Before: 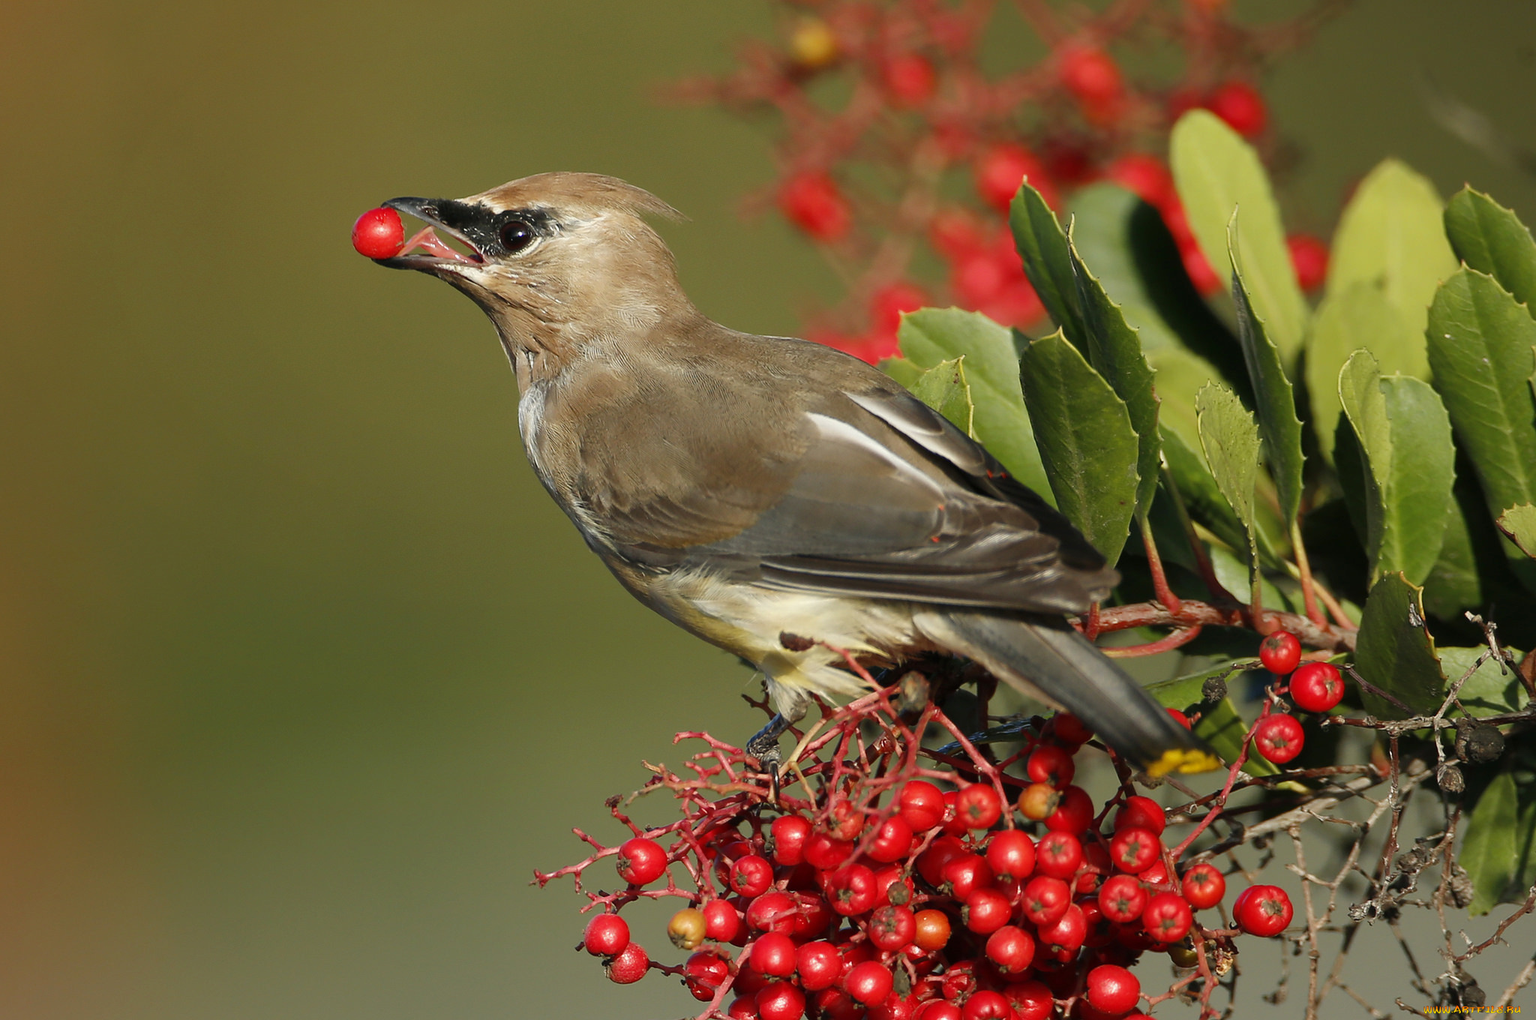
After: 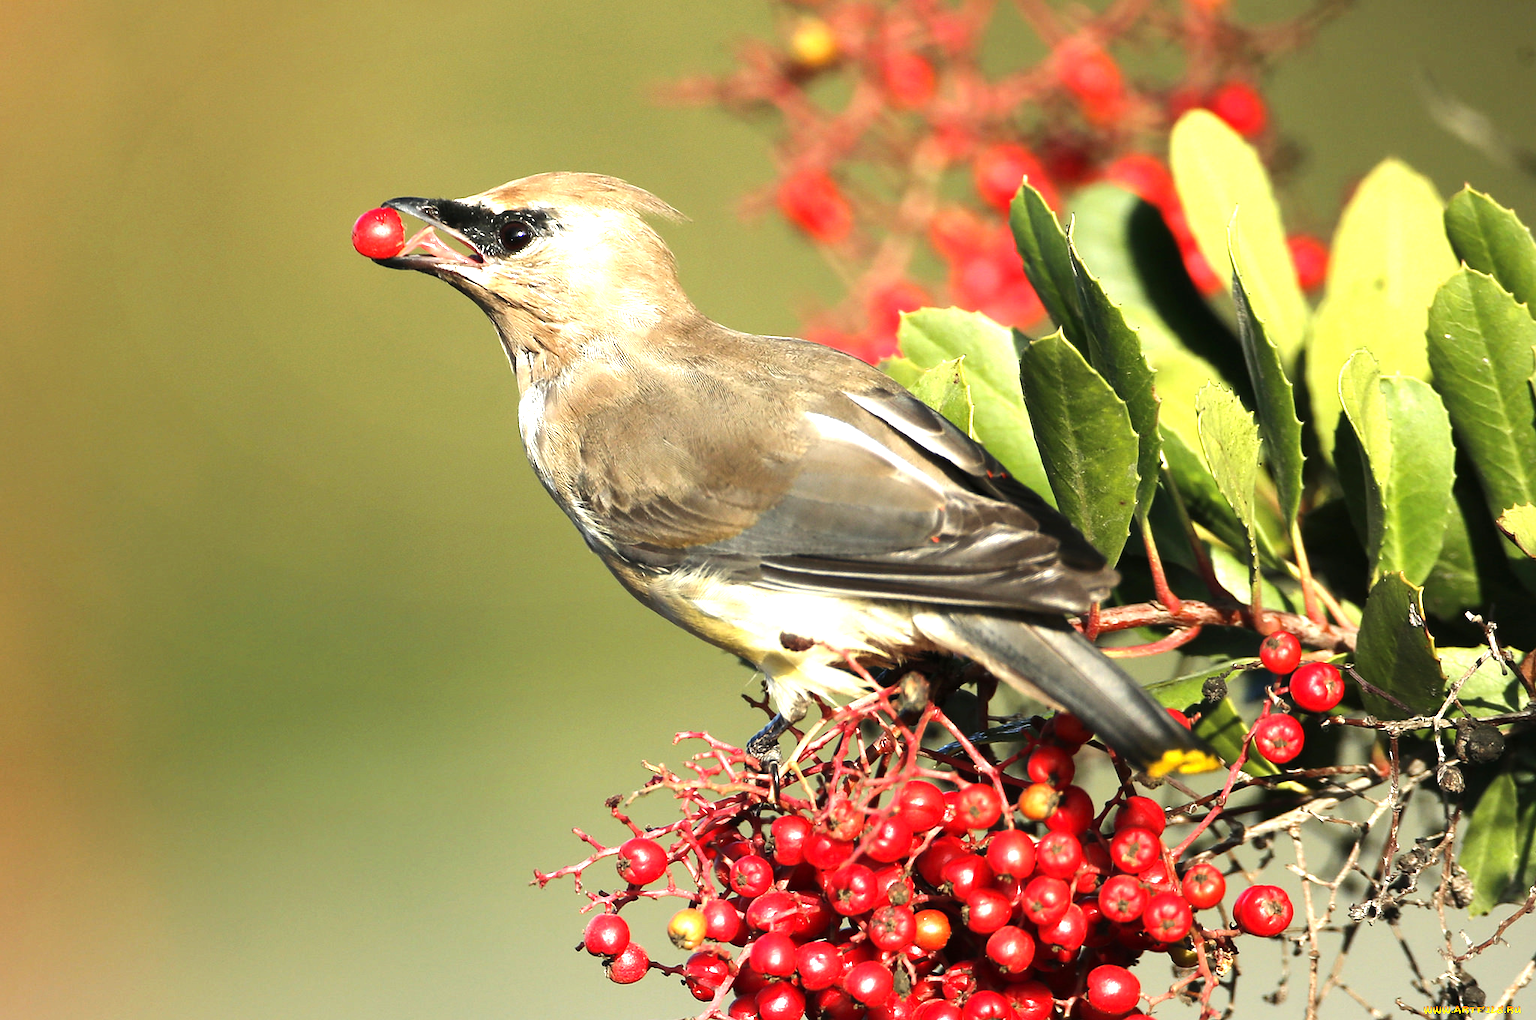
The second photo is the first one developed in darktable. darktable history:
exposure: exposure 1 EV, compensate highlight preservation false
tone equalizer: -8 EV -0.786 EV, -7 EV -0.736 EV, -6 EV -0.618 EV, -5 EV -0.418 EV, -3 EV 0.399 EV, -2 EV 0.6 EV, -1 EV 0.698 EV, +0 EV 0.778 EV, edges refinement/feathering 500, mask exposure compensation -1.57 EV, preserve details no
